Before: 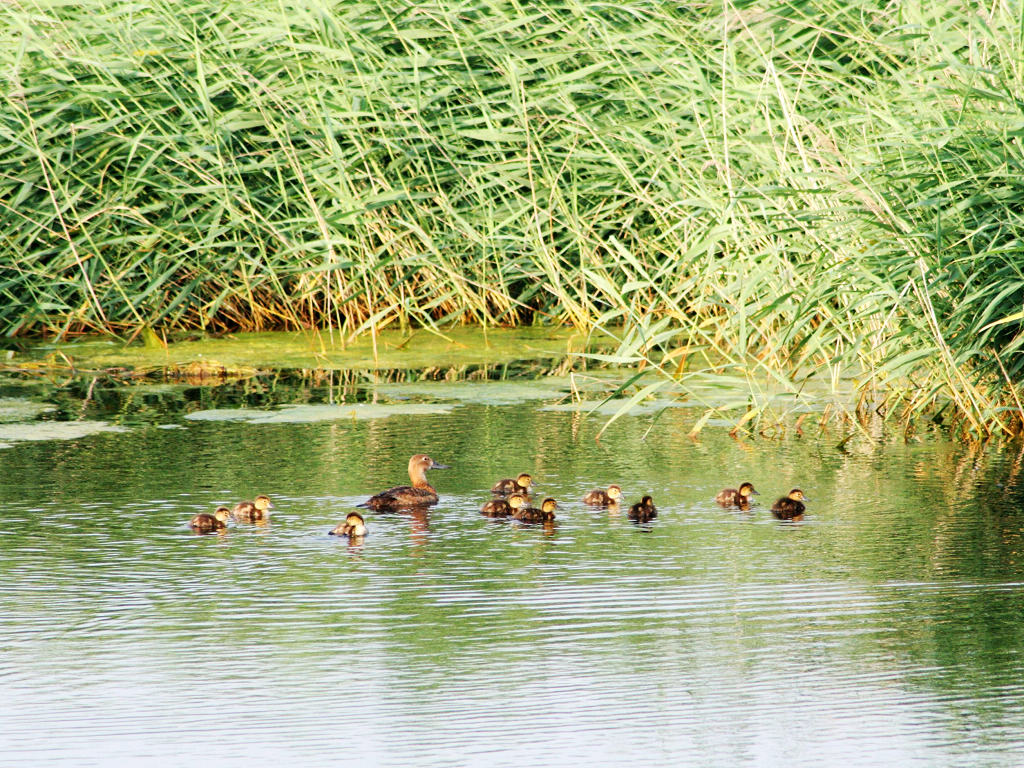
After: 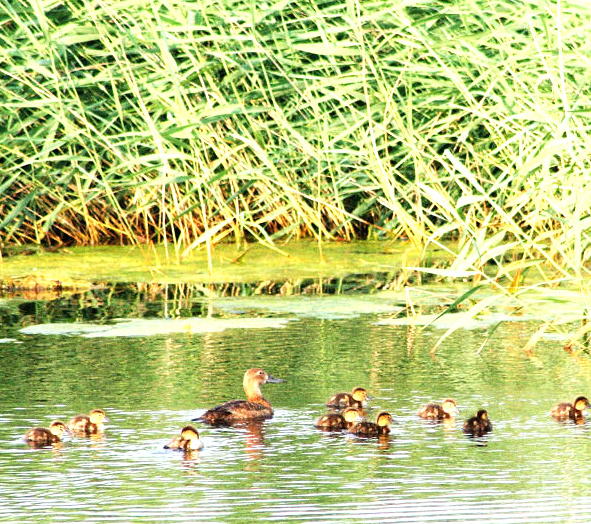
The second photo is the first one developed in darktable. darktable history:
exposure: exposure 0.7 EV, compensate highlight preservation false
crop: left 16.202%, top 11.208%, right 26.045%, bottom 20.557%
grain: coarseness 0.09 ISO
